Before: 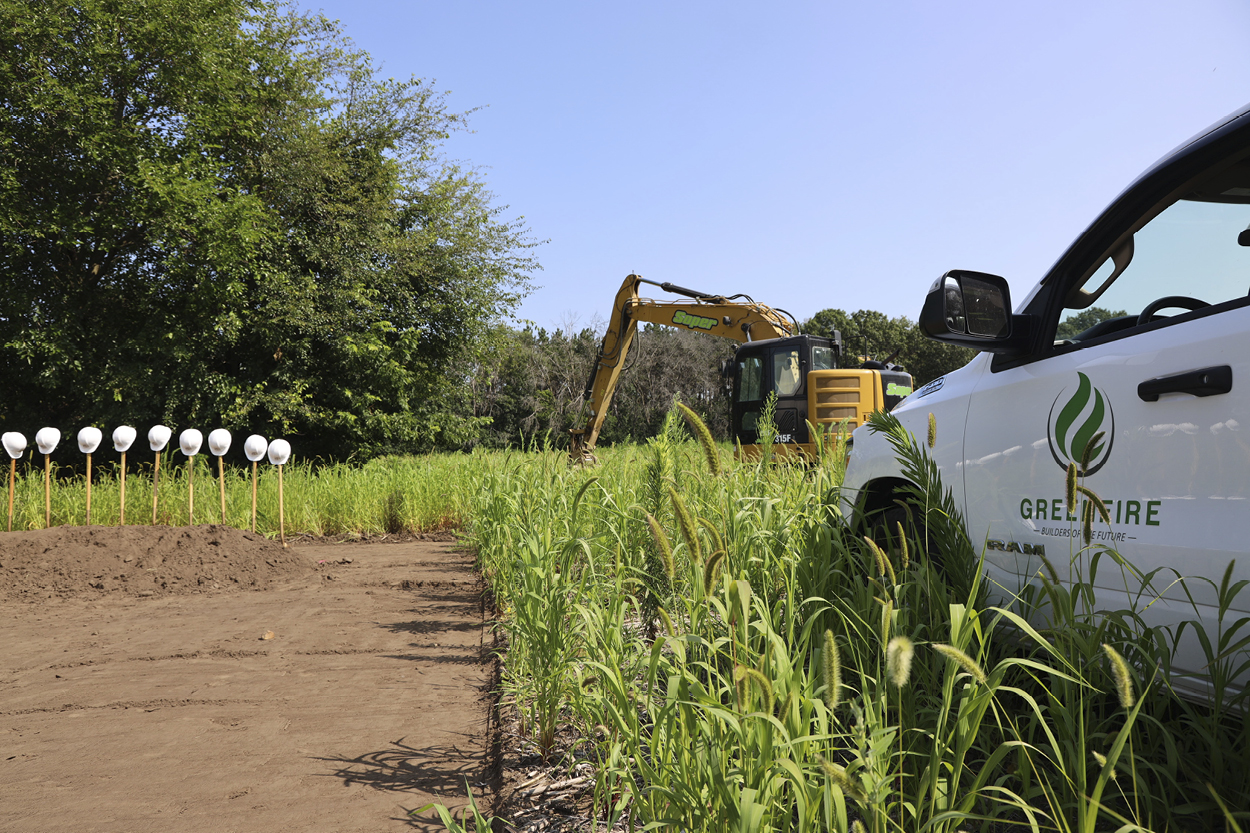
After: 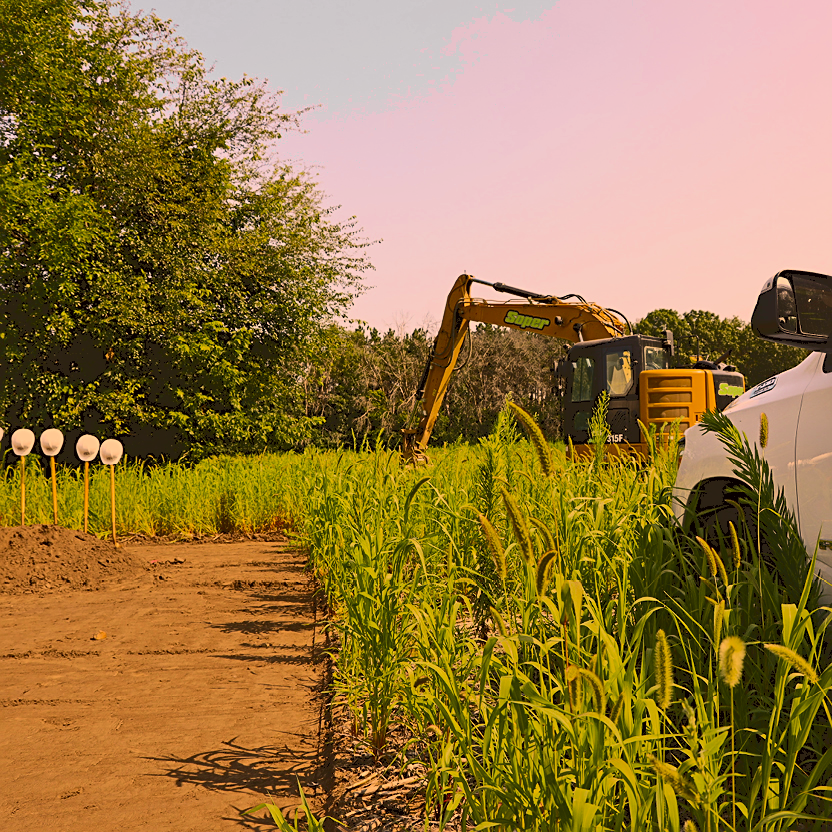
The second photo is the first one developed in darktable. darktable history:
tone curve: curves: ch0 [(0, 0) (0.003, 0.108) (0.011, 0.108) (0.025, 0.108) (0.044, 0.113) (0.069, 0.113) (0.1, 0.121) (0.136, 0.136) (0.177, 0.16) (0.224, 0.192) (0.277, 0.246) (0.335, 0.324) (0.399, 0.419) (0.468, 0.518) (0.543, 0.622) (0.623, 0.721) (0.709, 0.815) (0.801, 0.893) (0.898, 0.949) (1, 1)], color space Lab, independent channels, preserve colors none
sharpen: on, module defaults
crop and rotate: left 13.467%, right 19.956%
exposure: compensate highlight preservation false
color correction: highlights a* 18.21, highlights b* 34.72, shadows a* 1.3, shadows b* 6.01, saturation 1.05
shadows and highlights: shadows 42.74, highlights 6.99
contrast equalizer: octaves 7, y [[0.5, 0.501, 0.525, 0.597, 0.58, 0.514], [0.5 ×6], [0.5 ×6], [0 ×6], [0 ×6]], mix 0.315
color zones: curves: ch0 [(0.004, 0.388) (0.125, 0.392) (0.25, 0.404) (0.375, 0.5) (0.5, 0.5) (0.625, 0.5) (0.75, 0.5) (0.875, 0.5)]; ch1 [(0, 0.5) (0.125, 0.5) (0.25, 0.5) (0.375, 0.124) (0.524, 0.124) (0.645, 0.128) (0.789, 0.132) (0.914, 0.096) (0.998, 0.068)]
